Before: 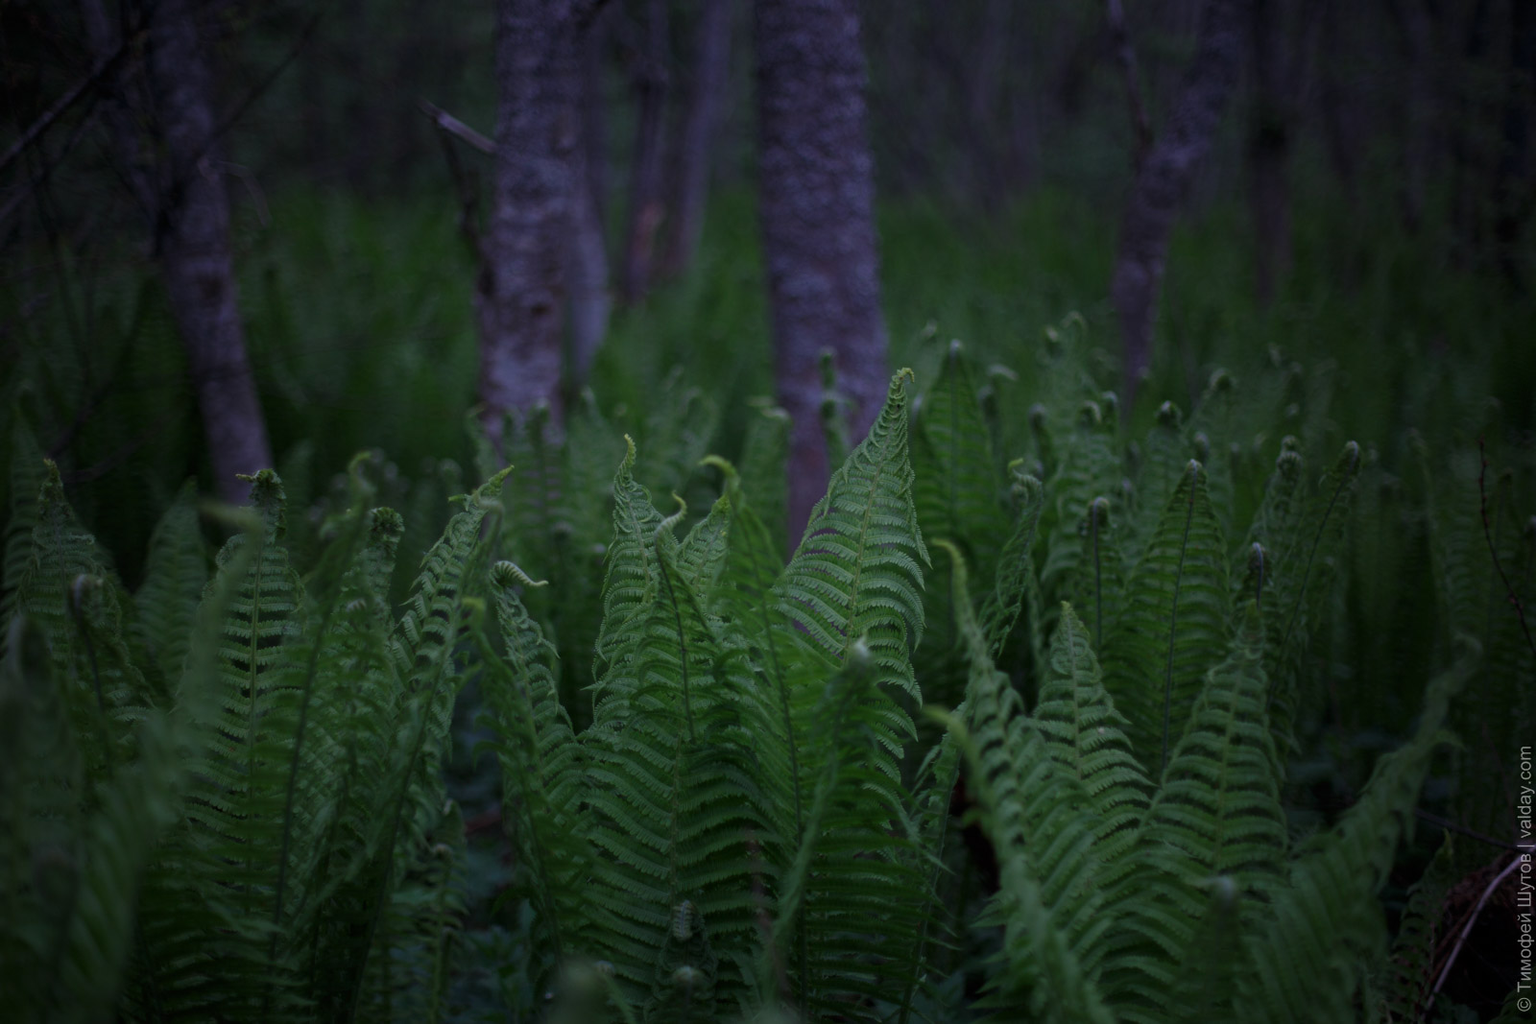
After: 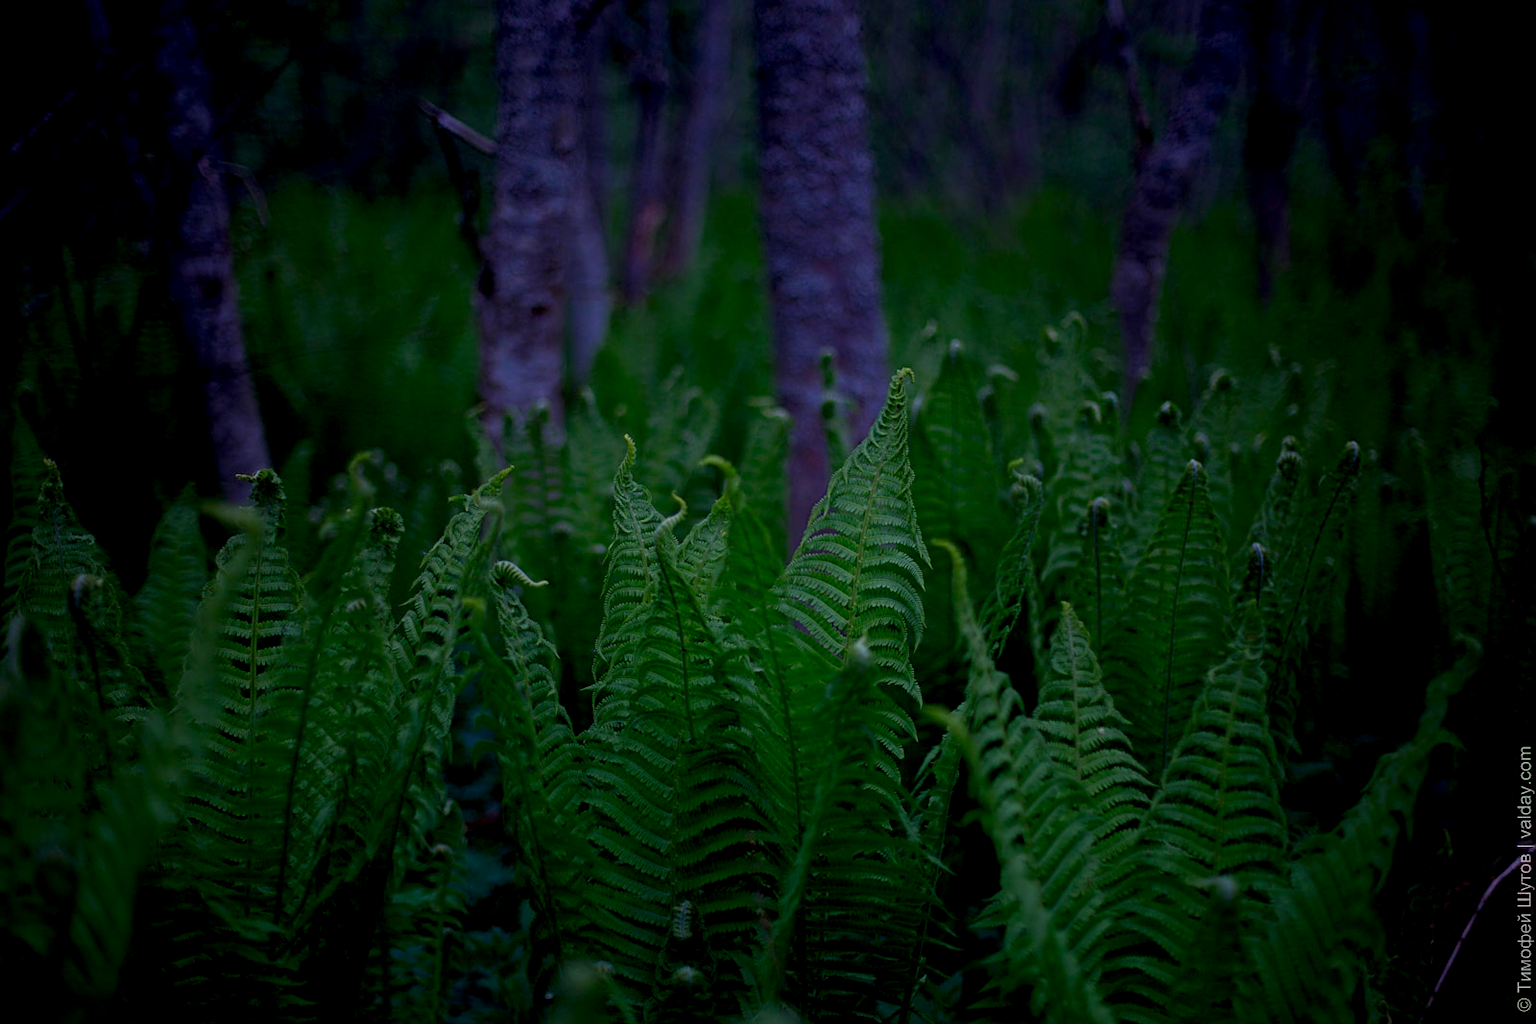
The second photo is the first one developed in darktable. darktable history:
exposure: black level correction 0.01, exposure 0.011 EV, compensate highlight preservation false
sharpen: on, module defaults
color zones: curves: ch0 [(0, 0.425) (0.143, 0.422) (0.286, 0.42) (0.429, 0.419) (0.571, 0.419) (0.714, 0.42) (0.857, 0.422) (1, 0.425)]; ch1 [(0, 0.666) (0.143, 0.669) (0.286, 0.671) (0.429, 0.67) (0.571, 0.67) (0.714, 0.67) (0.857, 0.67) (1, 0.666)]
